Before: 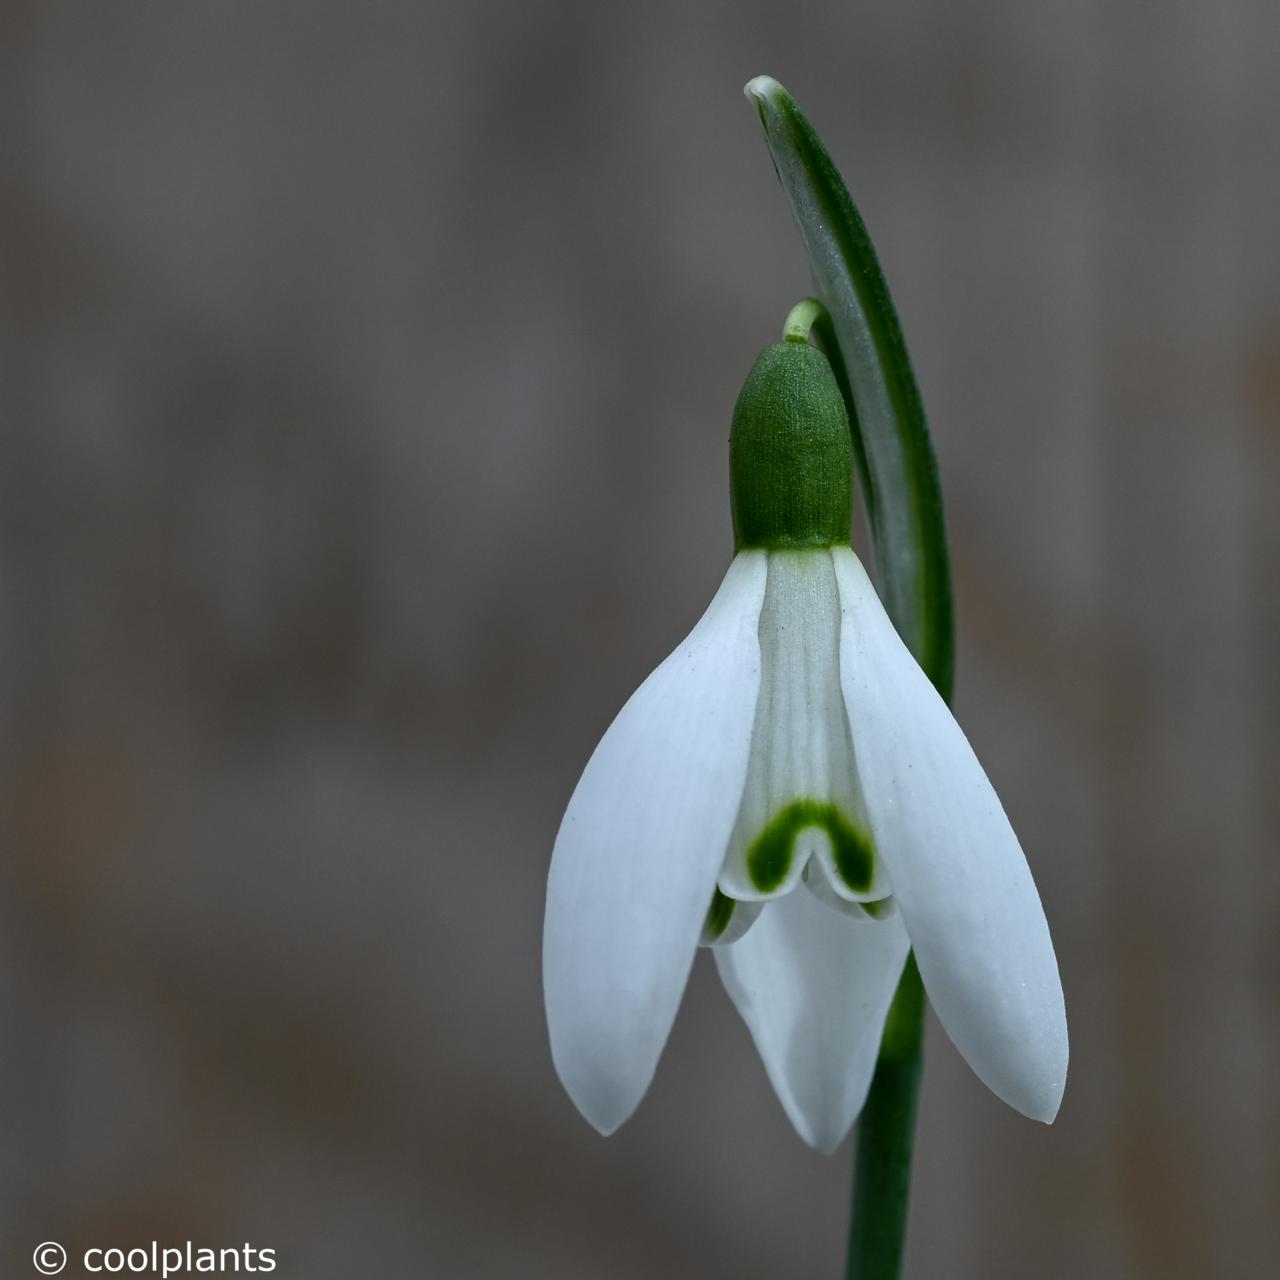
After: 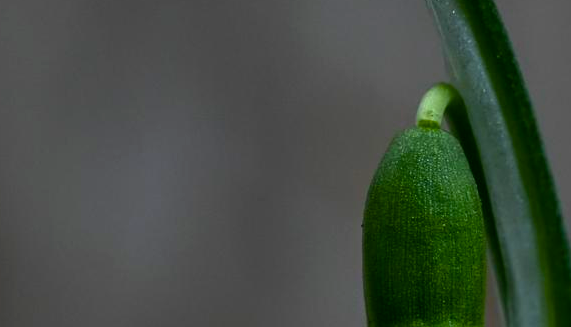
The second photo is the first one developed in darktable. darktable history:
crop: left 28.715%, top 16.875%, right 26.657%, bottom 57.509%
color balance rgb: perceptual saturation grading › global saturation 19.969%, global vibrance 35.677%, contrast 10.526%
